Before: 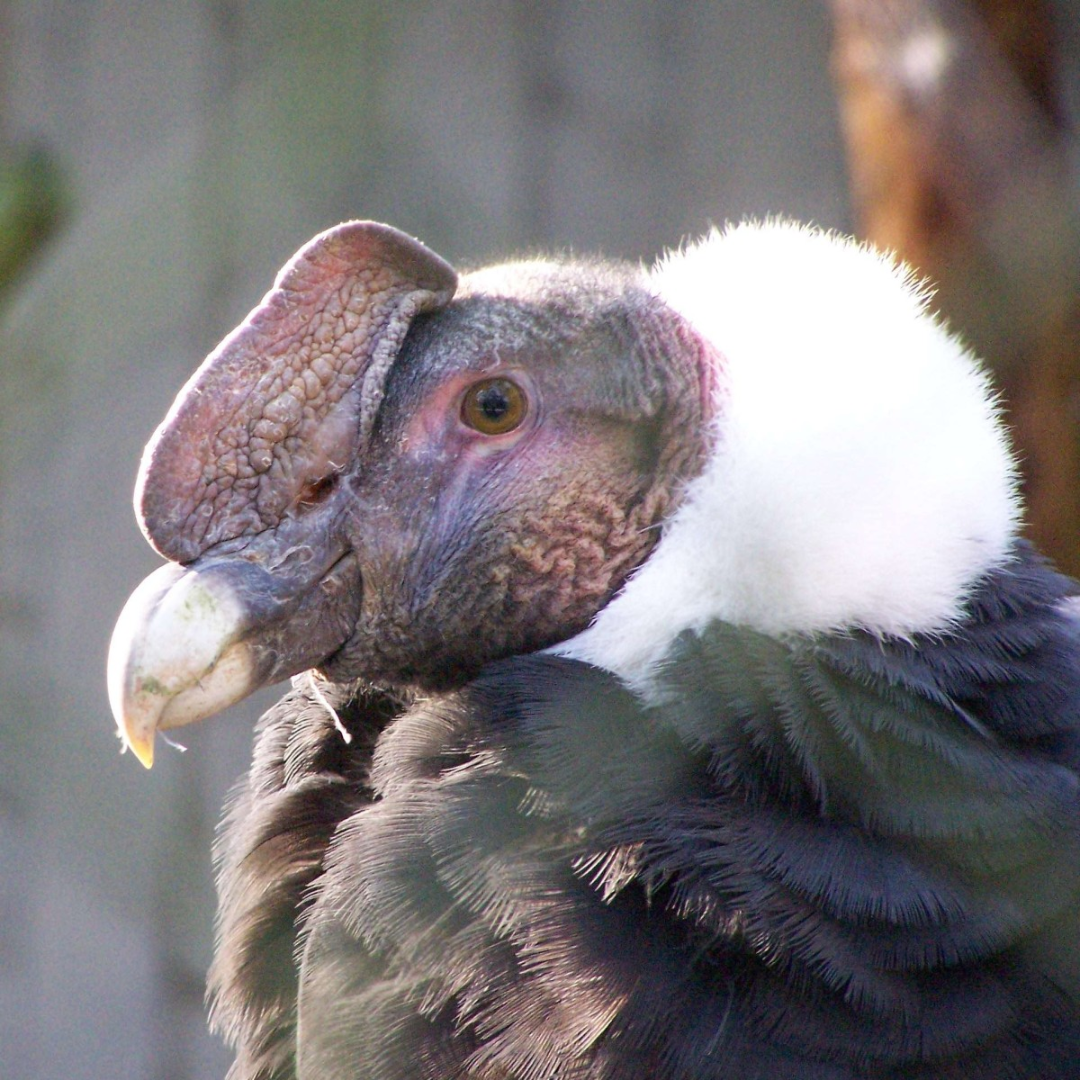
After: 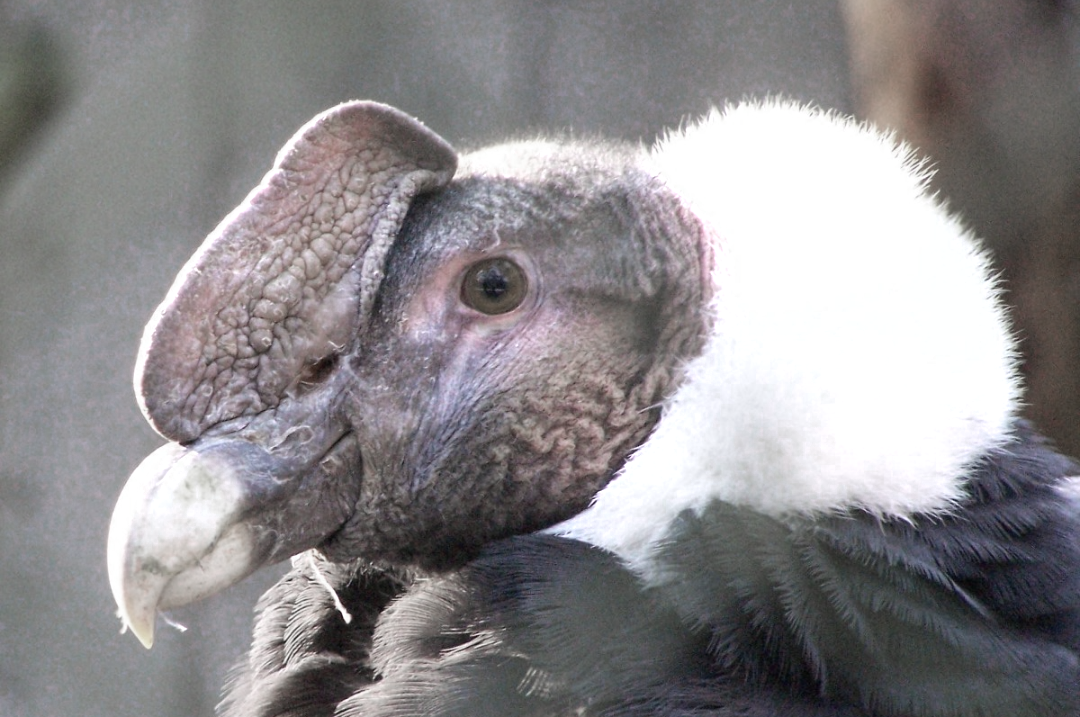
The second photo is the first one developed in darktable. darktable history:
crop: top 11.144%, bottom 22.445%
color zones: curves: ch0 [(0, 0.613) (0.01, 0.613) (0.245, 0.448) (0.498, 0.529) (0.642, 0.665) (0.879, 0.777) (0.99, 0.613)]; ch1 [(0, 0.272) (0.219, 0.127) (0.724, 0.346)]
